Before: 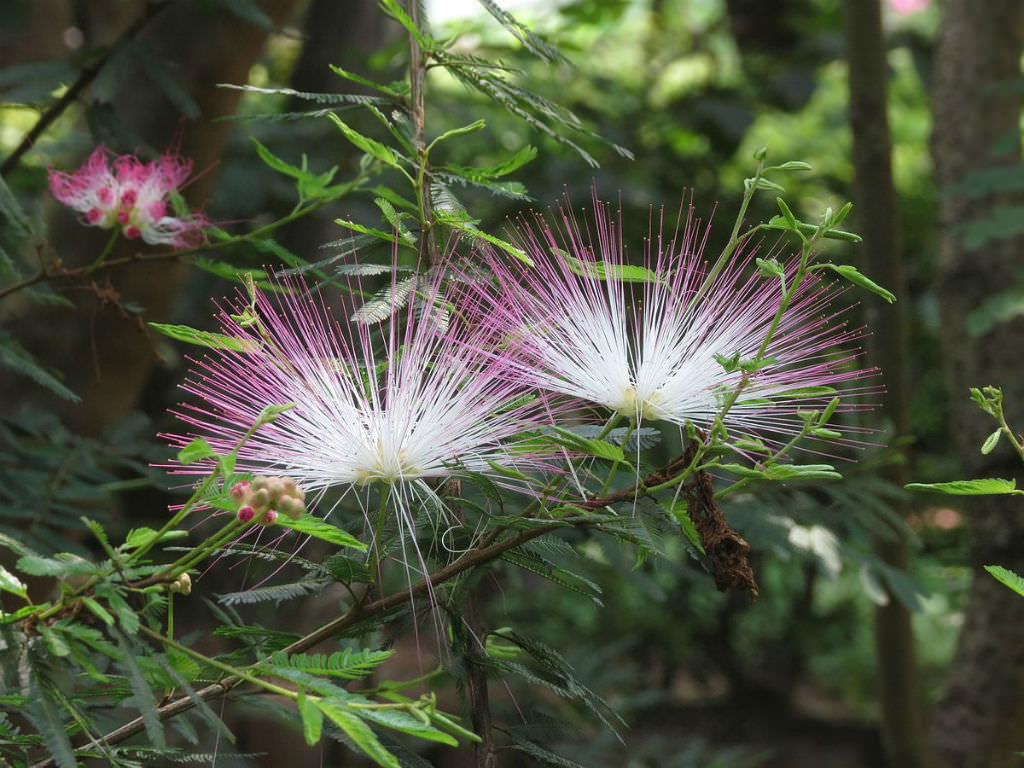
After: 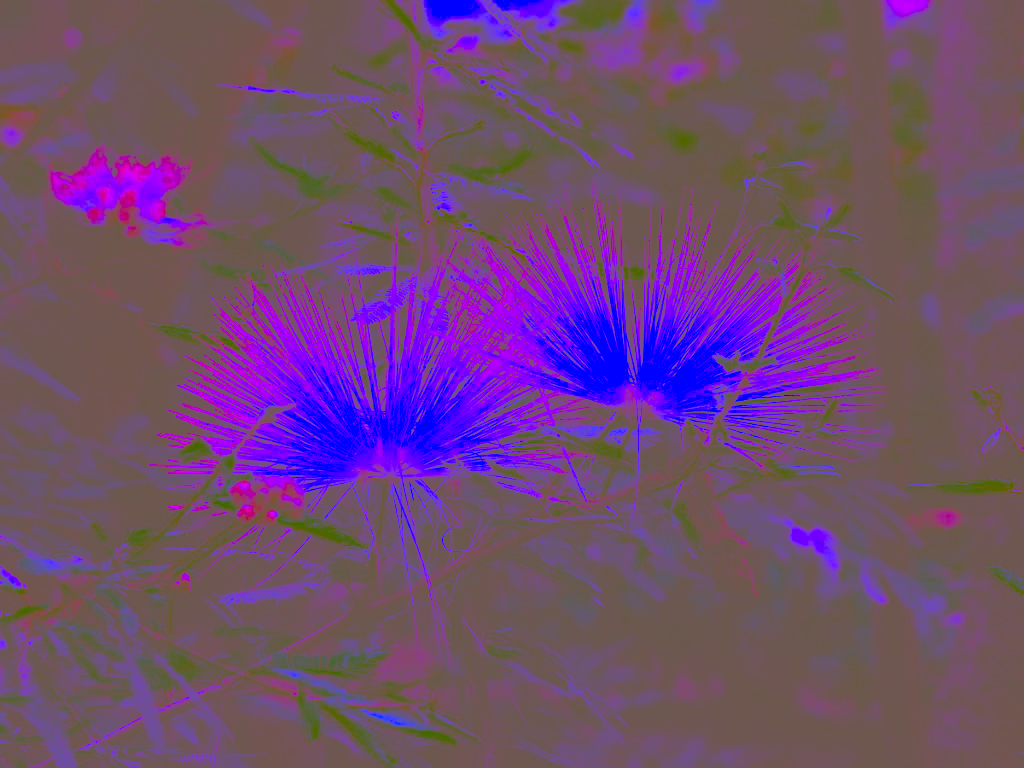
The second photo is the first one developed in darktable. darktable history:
local contrast: on, module defaults
contrast brightness saturation: contrast -0.99, brightness -0.17, saturation 0.75
rgb curve: curves: ch0 [(0, 0.186) (0.314, 0.284) (0.775, 0.708) (1, 1)], compensate middle gray true, preserve colors none
color calibration: illuminant custom, x 0.379, y 0.481, temperature 4443.07 K
color correction: highlights a* 15, highlights b* 31.55
